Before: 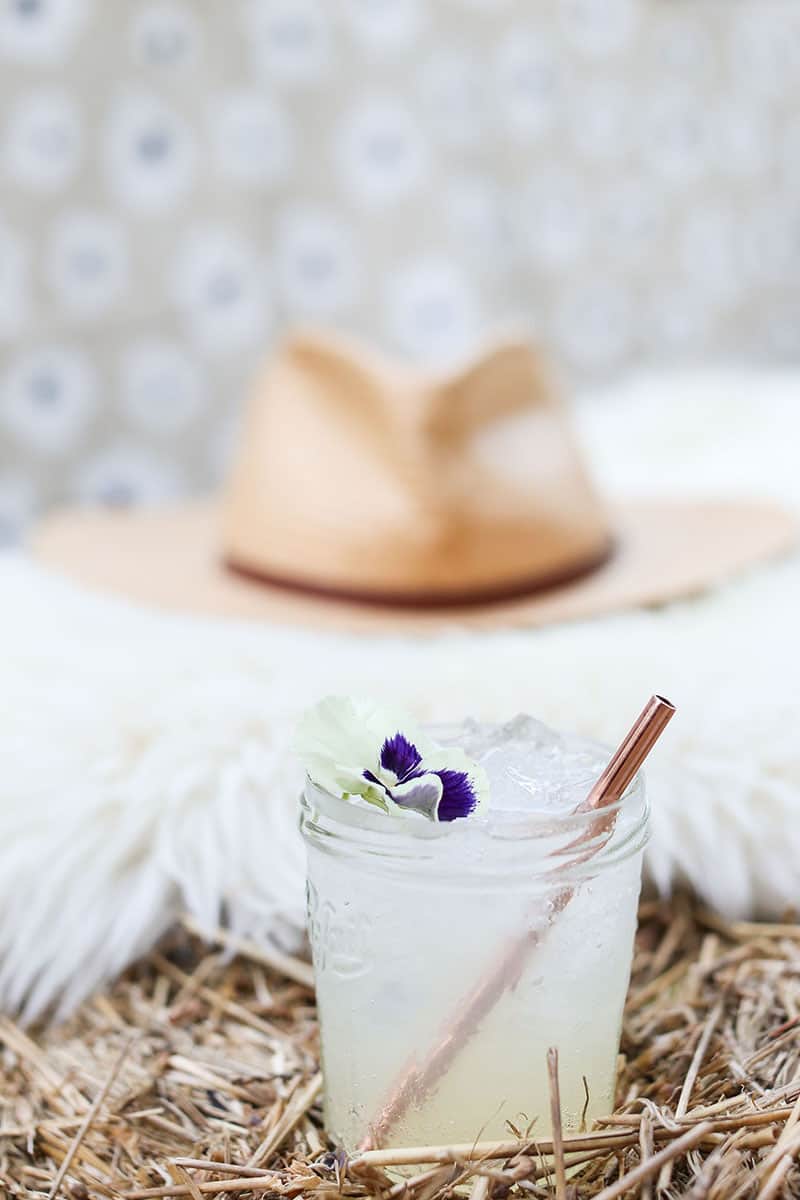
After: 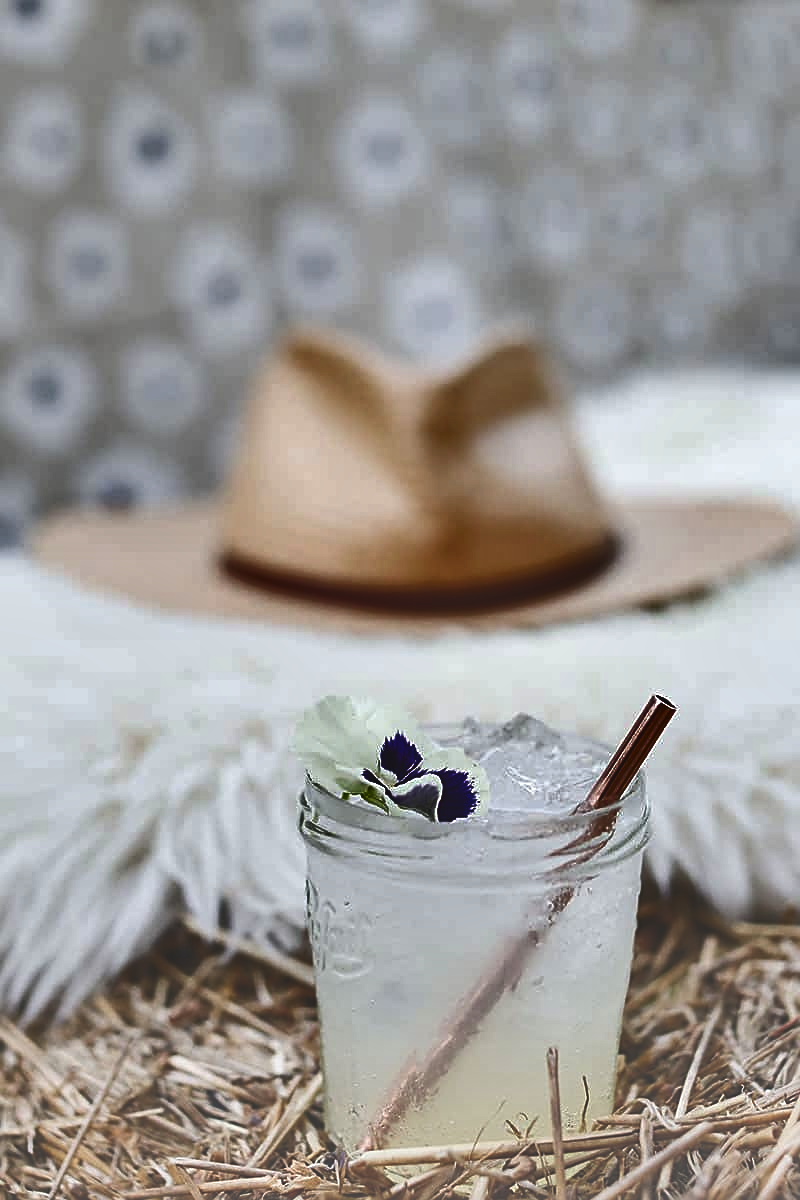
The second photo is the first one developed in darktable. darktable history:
exposure: black level correction -0.087, compensate highlight preservation false
shadows and highlights: shadows 24.17, highlights -77.42, soften with gaussian
sharpen: amount 0.496
